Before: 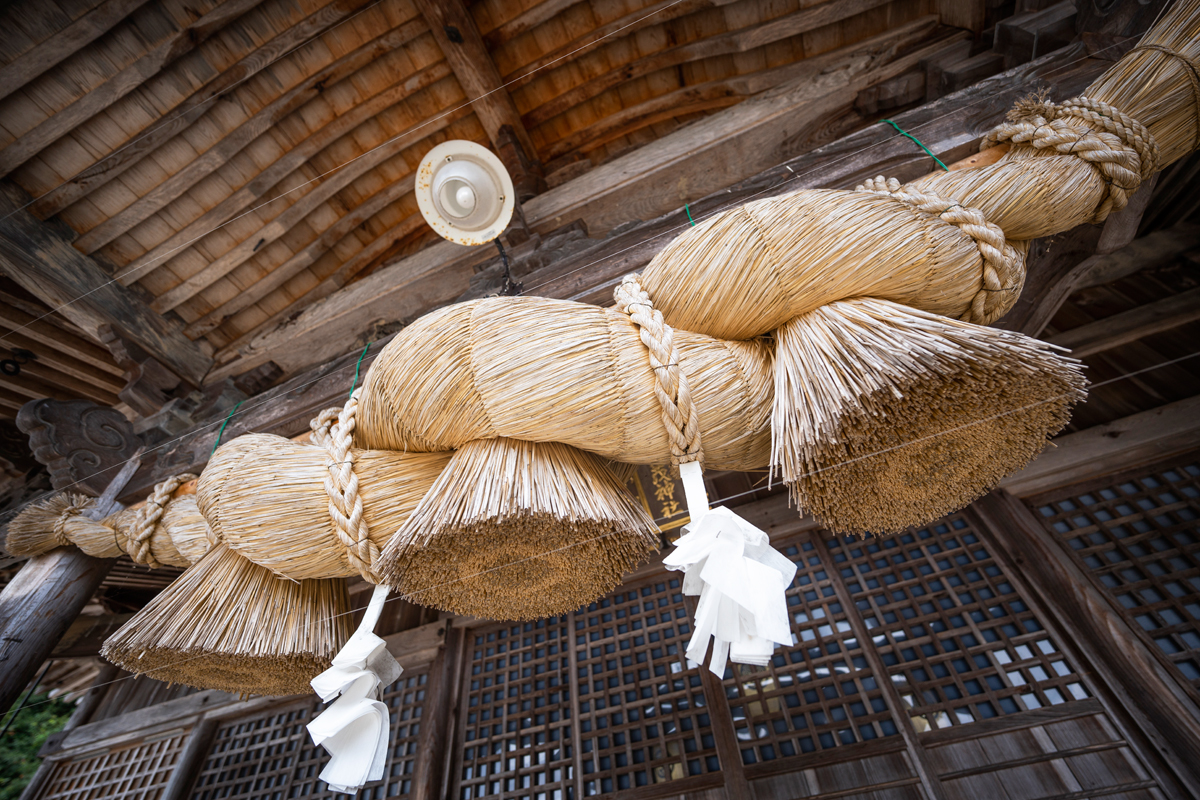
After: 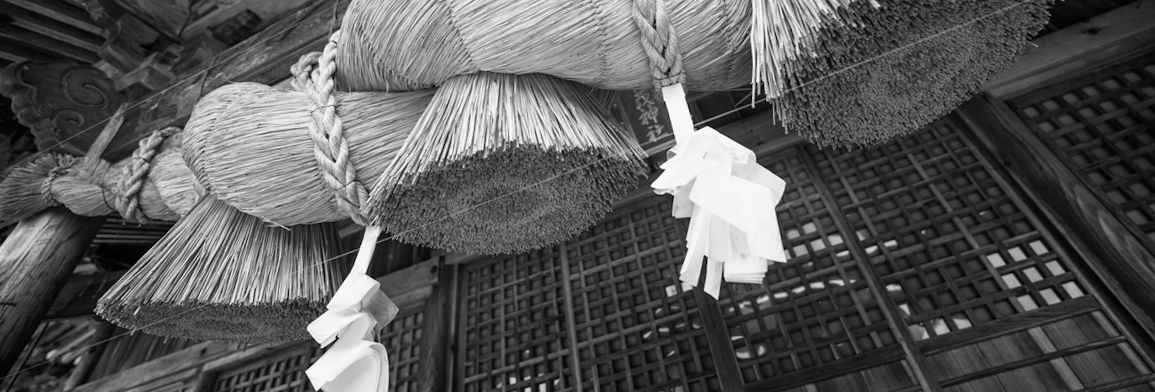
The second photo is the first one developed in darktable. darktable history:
rotate and perspective: rotation -3.52°, crop left 0.036, crop right 0.964, crop top 0.081, crop bottom 0.919
levels: levels [0, 0.492, 0.984]
crop and rotate: top 46.237%
color calibration: output gray [0.246, 0.254, 0.501, 0], gray › normalize channels true, illuminant same as pipeline (D50), adaptation XYZ, x 0.346, y 0.359, gamut compression 0
